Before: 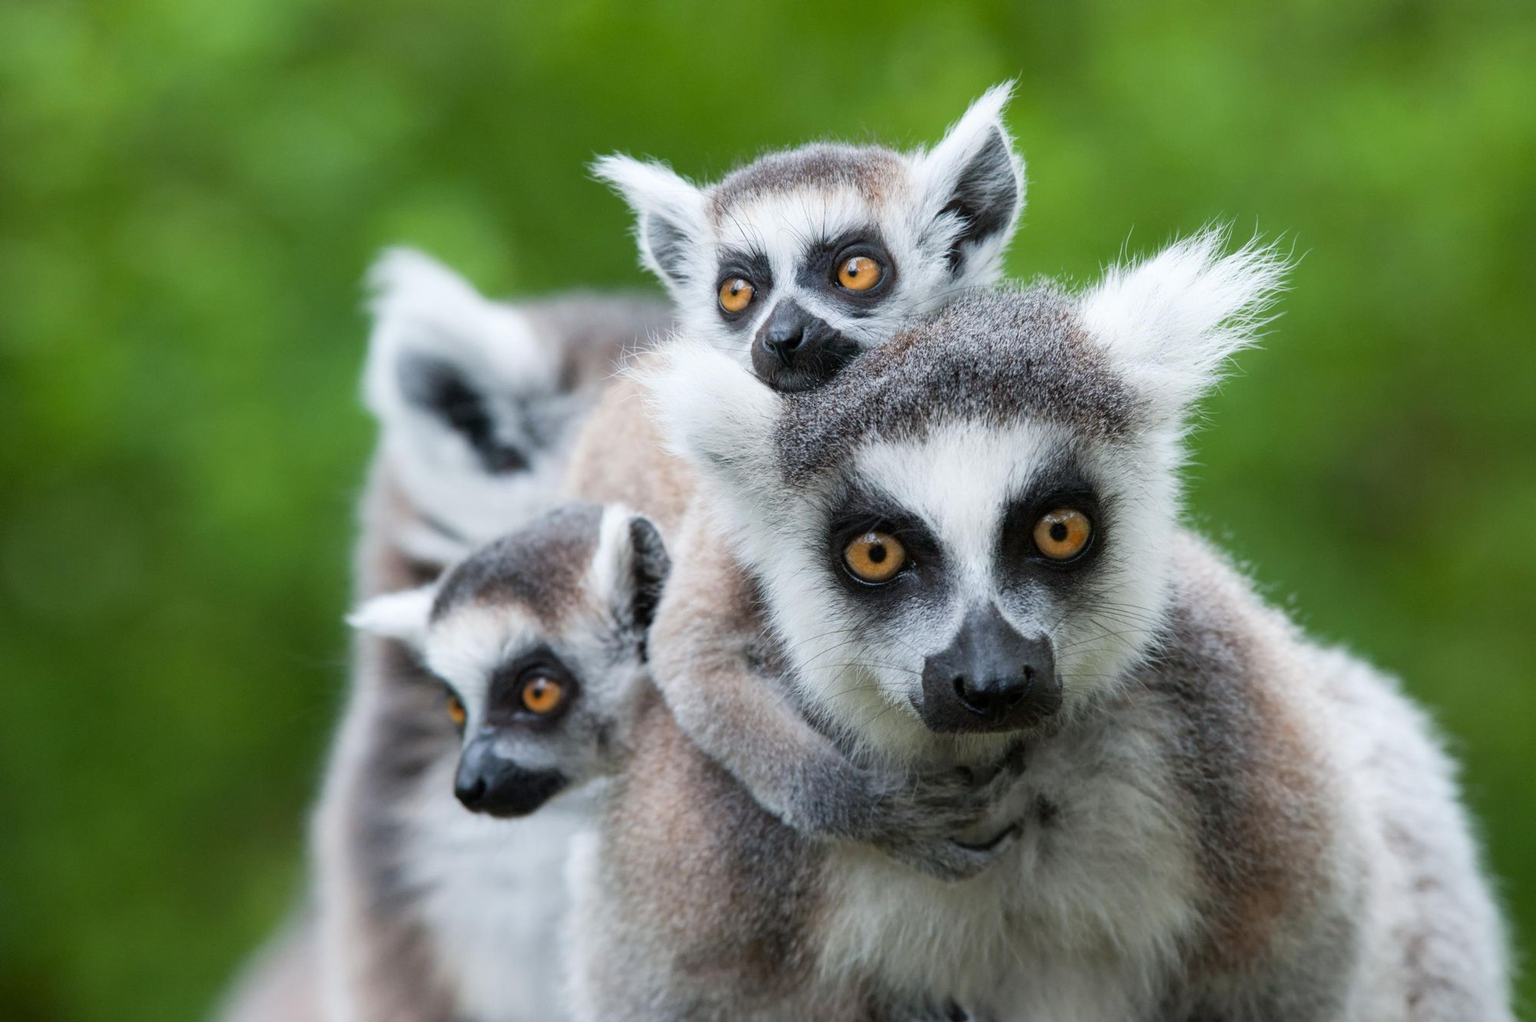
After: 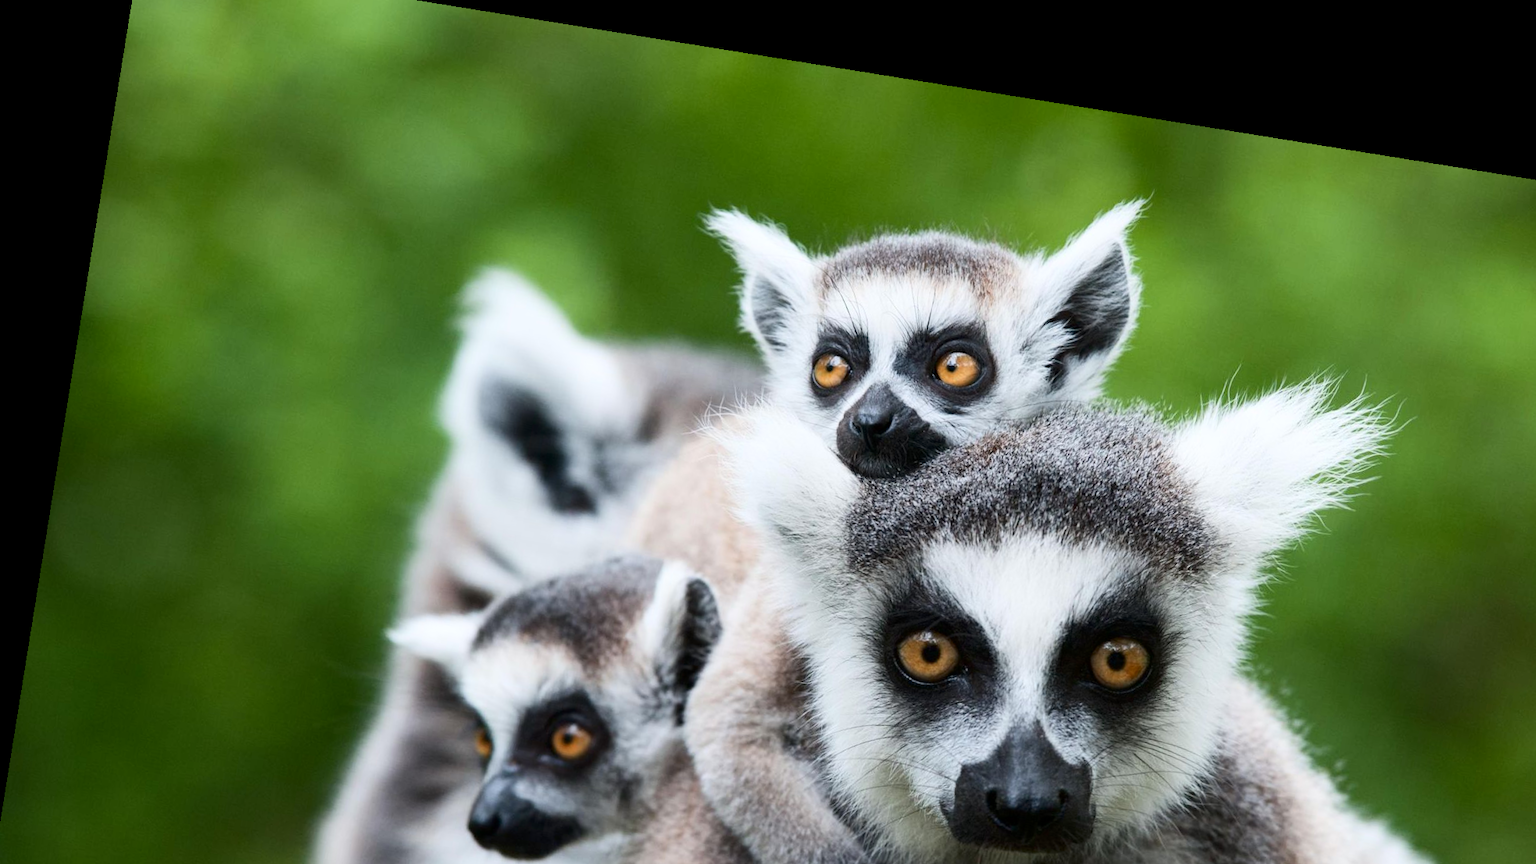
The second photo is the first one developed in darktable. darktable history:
crop: left 1.509%, top 3.452%, right 7.696%, bottom 28.452%
rotate and perspective: rotation 9.12°, automatic cropping off
contrast brightness saturation: contrast 0.22
